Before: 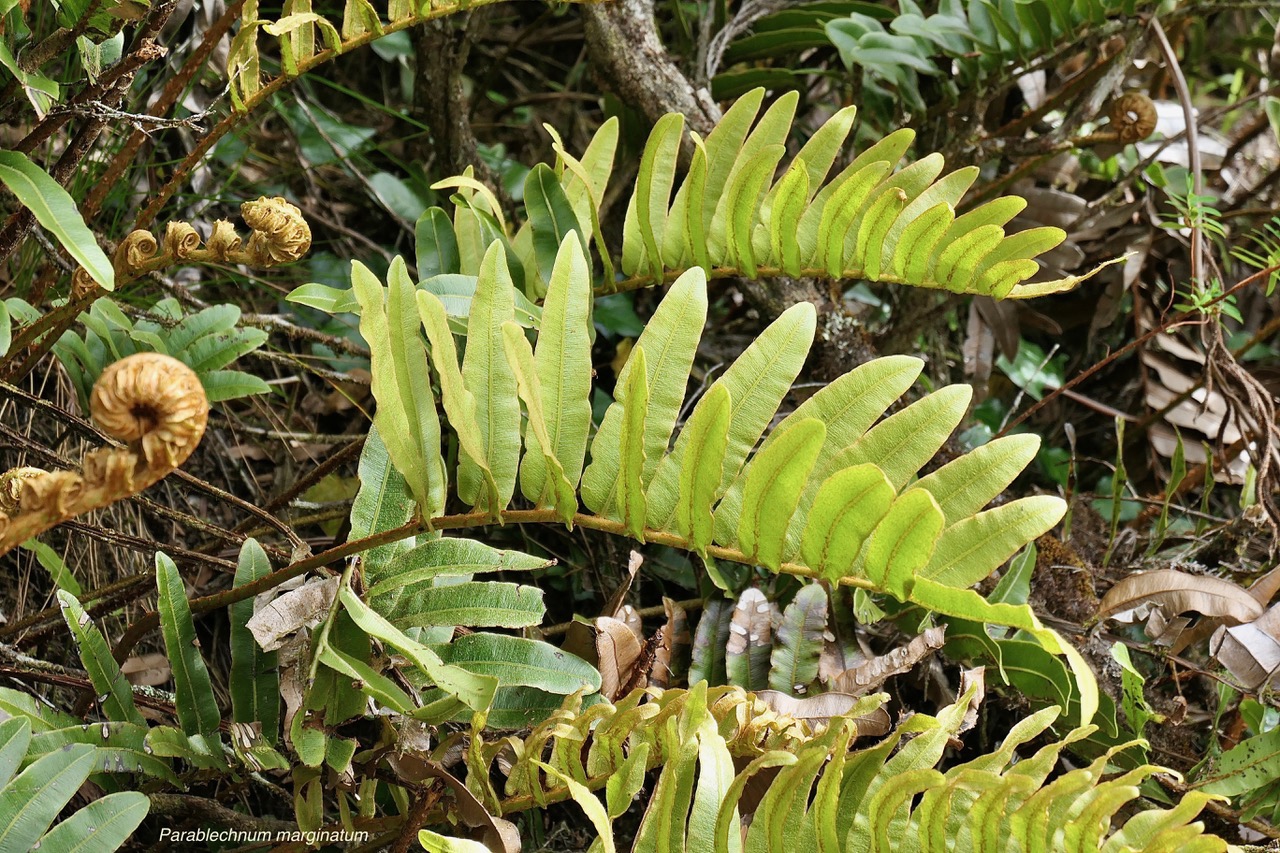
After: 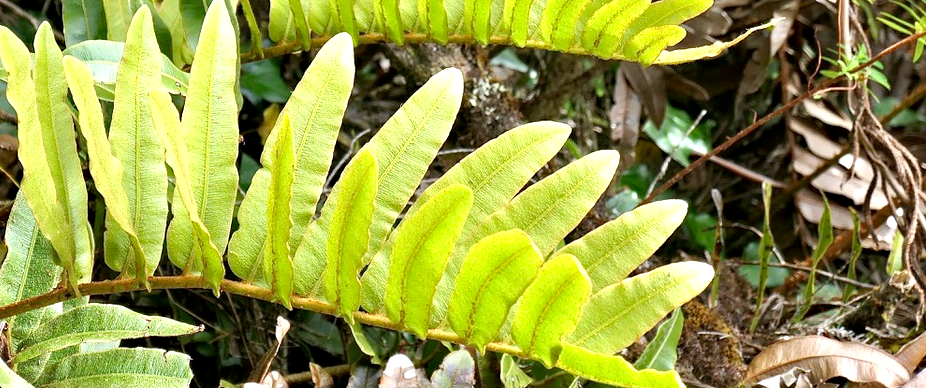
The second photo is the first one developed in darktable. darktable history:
crop and rotate: left 27.606%, top 27.486%, bottom 27.018%
exposure: black level correction 0, exposure 0.703 EV, compensate highlight preservation false
haze removal: compatibility mode true, adaptive false
